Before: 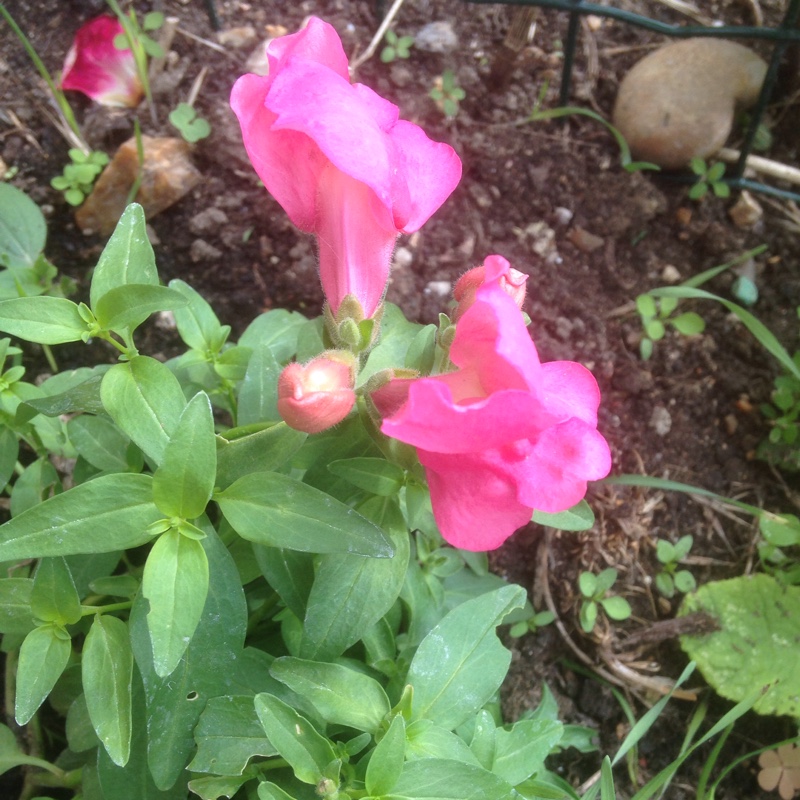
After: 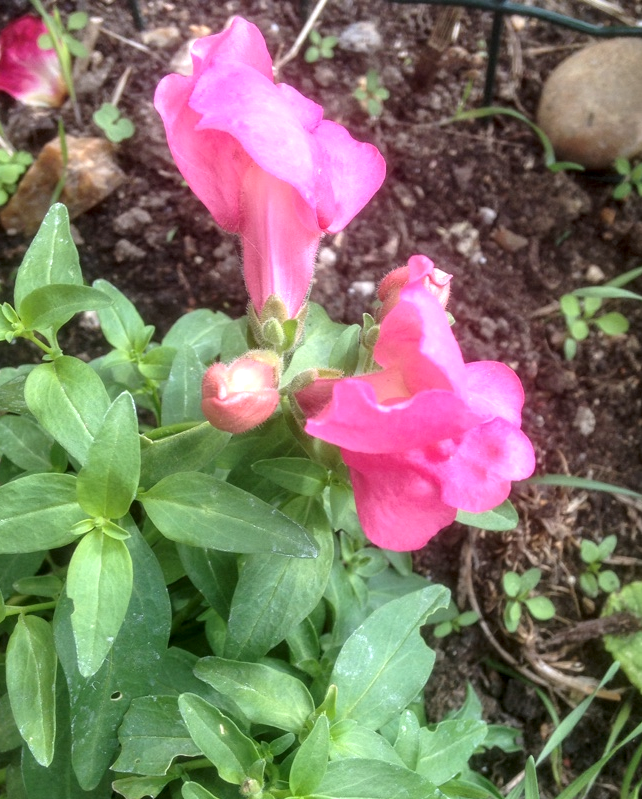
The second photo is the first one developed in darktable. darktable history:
local contrast: detail 144%
crop and rotate: left 9.612%, right 10.136%
